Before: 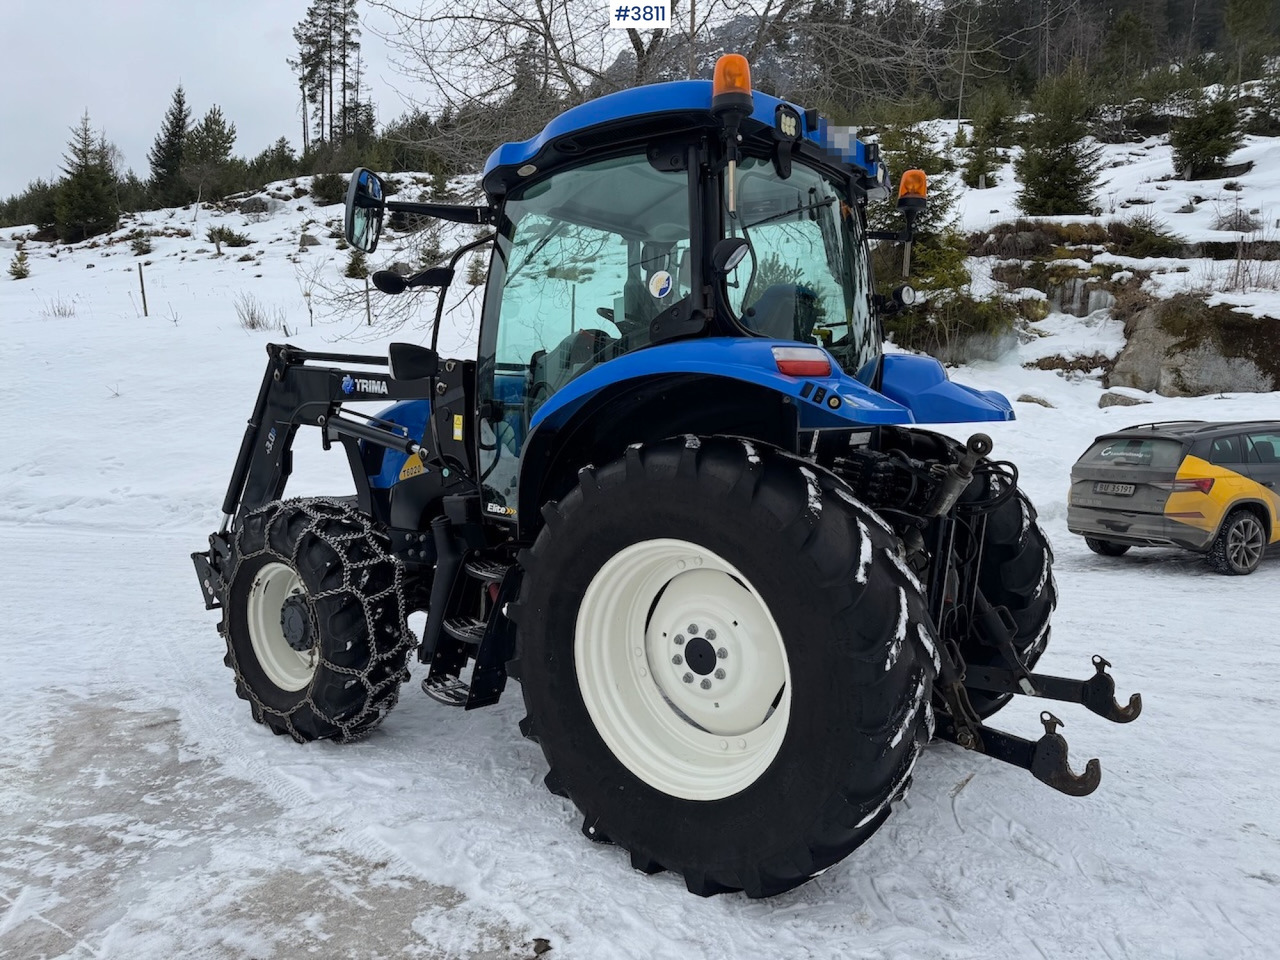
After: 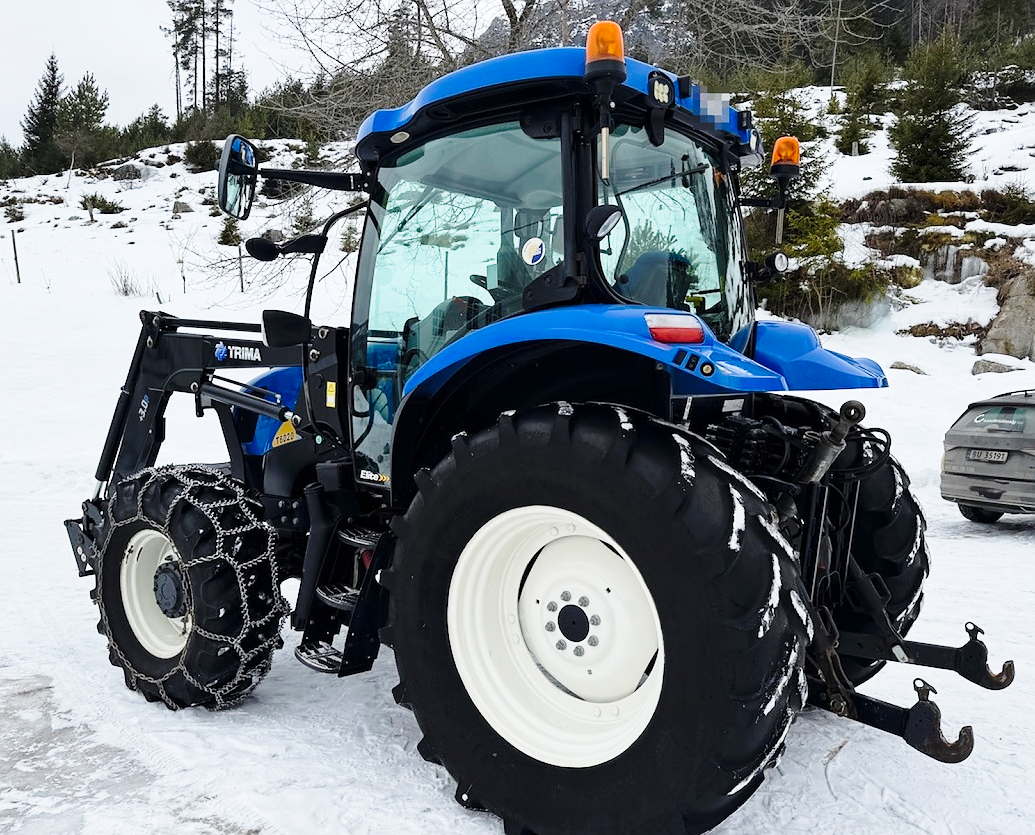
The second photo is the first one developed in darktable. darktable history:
crop: left 9.929%, top 3.475%, right 9.188%, bottom 9.529%
sharpen: radius 1, threshold 1
base curve: curves: ch0 [(0, 0) (0.028, 0.03) (0.121, 0.232) (0.46, 0.748) (0.859, 0.968) (1, 1)], preserve colors none
